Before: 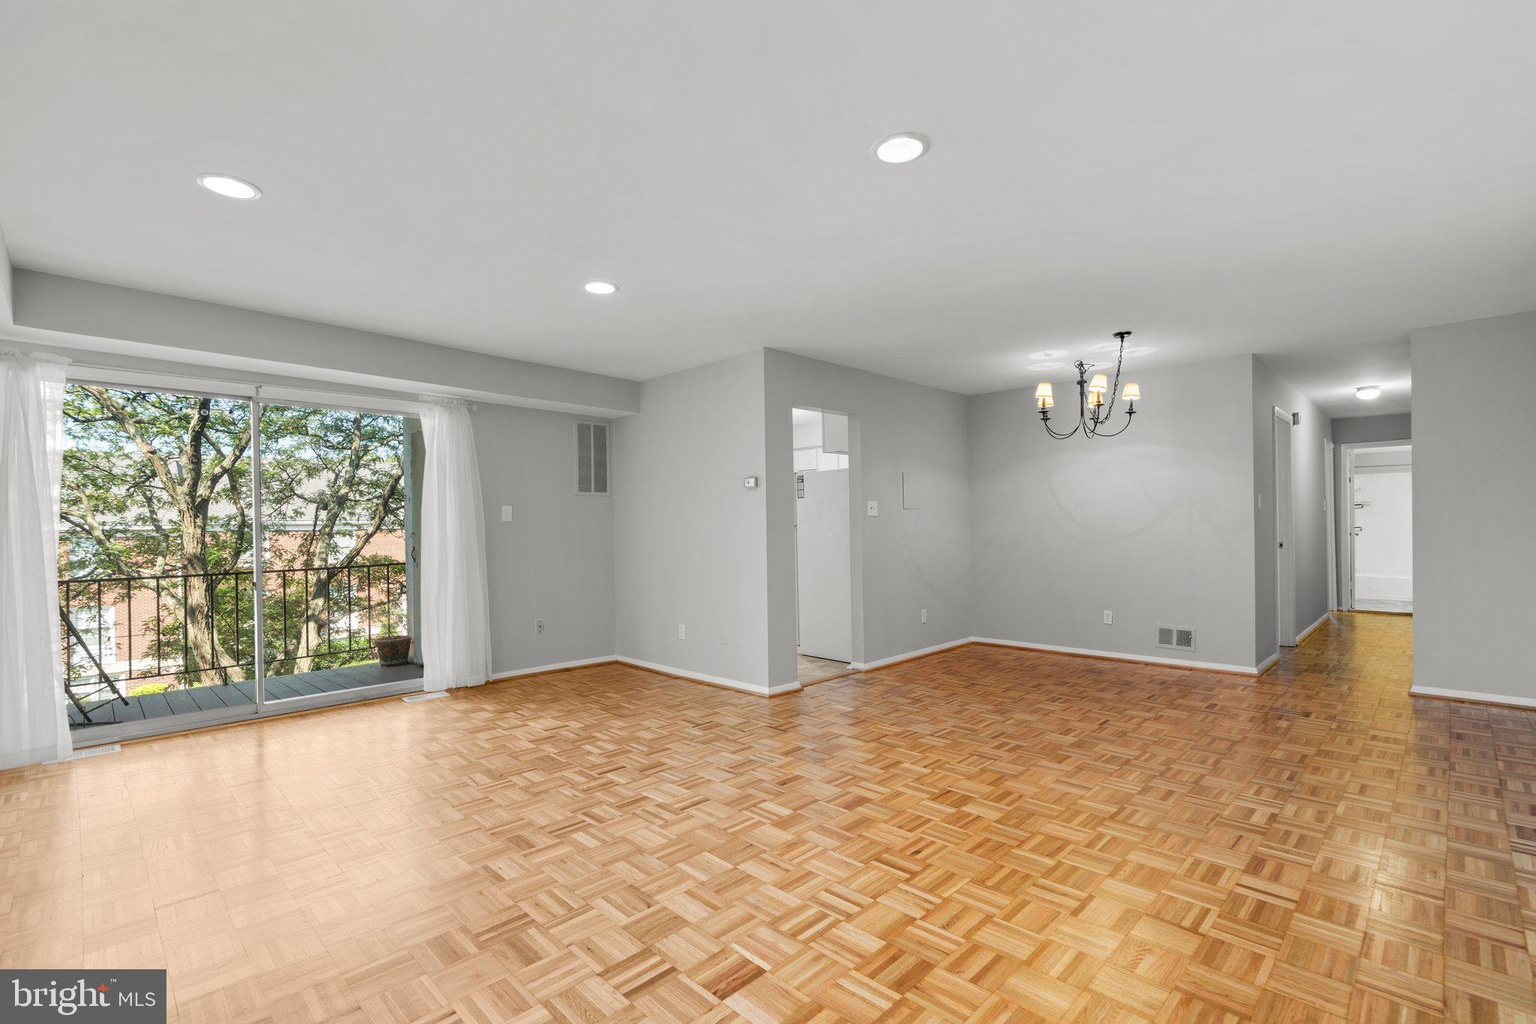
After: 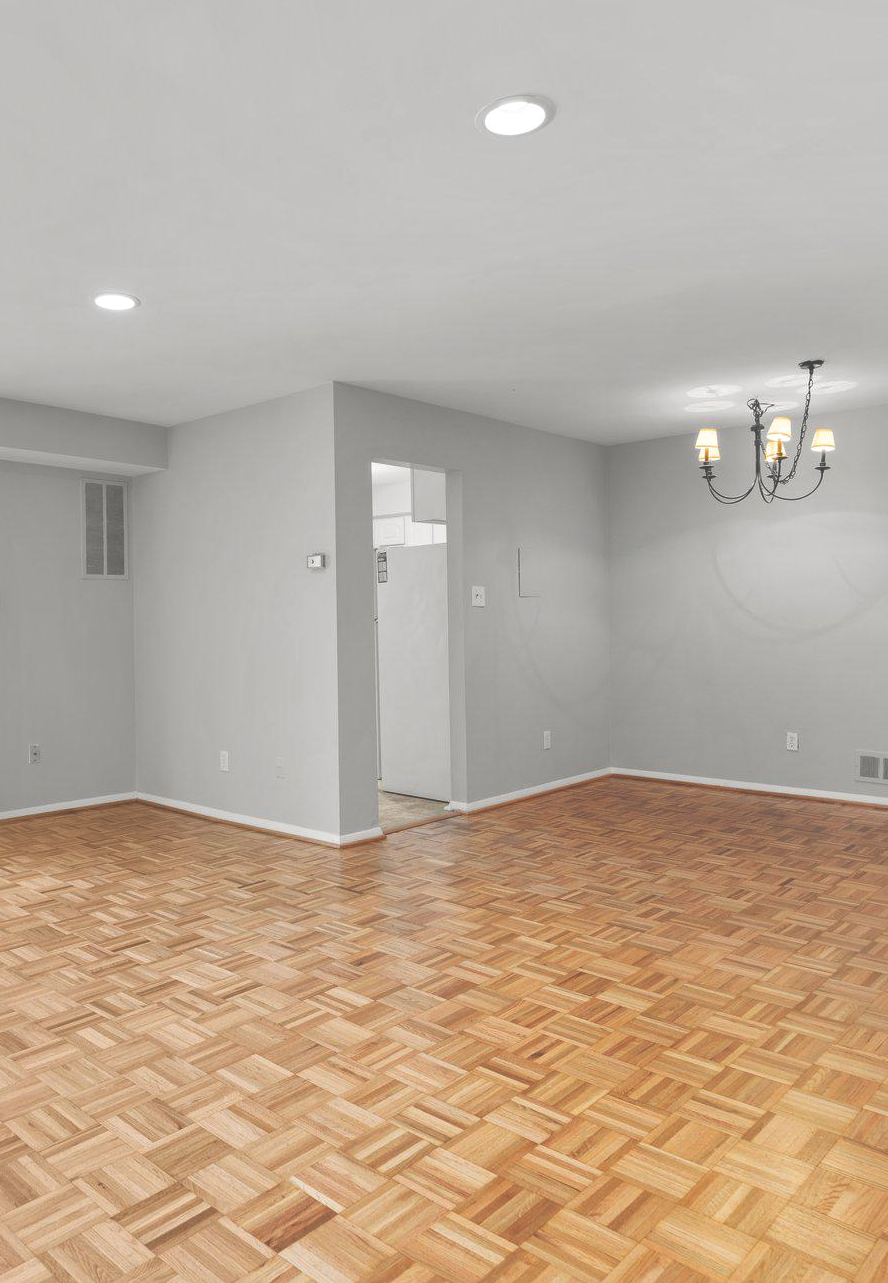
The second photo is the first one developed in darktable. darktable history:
crop: left 33.452%, top 6.025%, right 23.155%
local contrast: mode bilateral grid, contrast 20, coarseness 50, detail 120%, midtone range 0.2
exposure: black level correction -0.062, exposure -0.05 EV, compensate highlight preservation false
contrast brightness saturation: saturation 0.1
